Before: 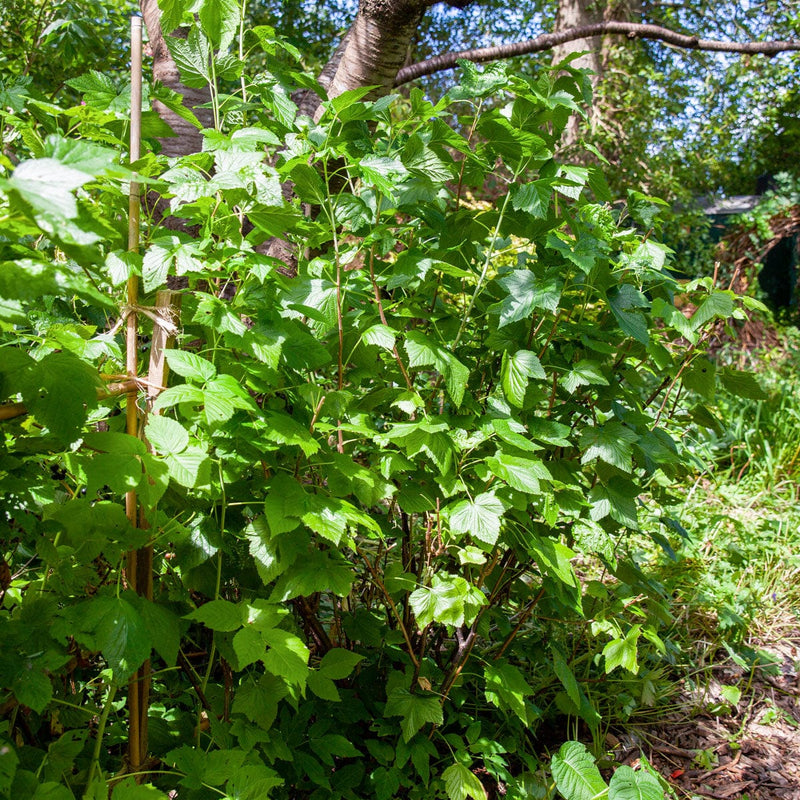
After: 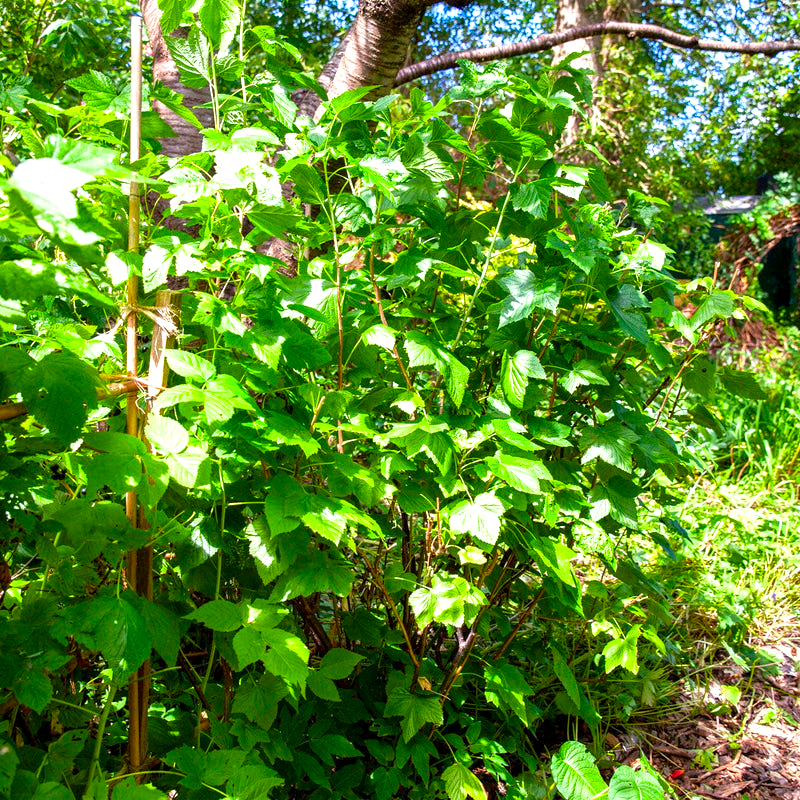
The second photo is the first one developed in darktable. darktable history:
local contrast: highlights 103%, shadows 102%, detail 120%, midtone range 0.2
contrast brightness saturation: brightness -0.025, saturation 0.351
exposure: exposure 0.666 EV, compensate highlight preservation false
